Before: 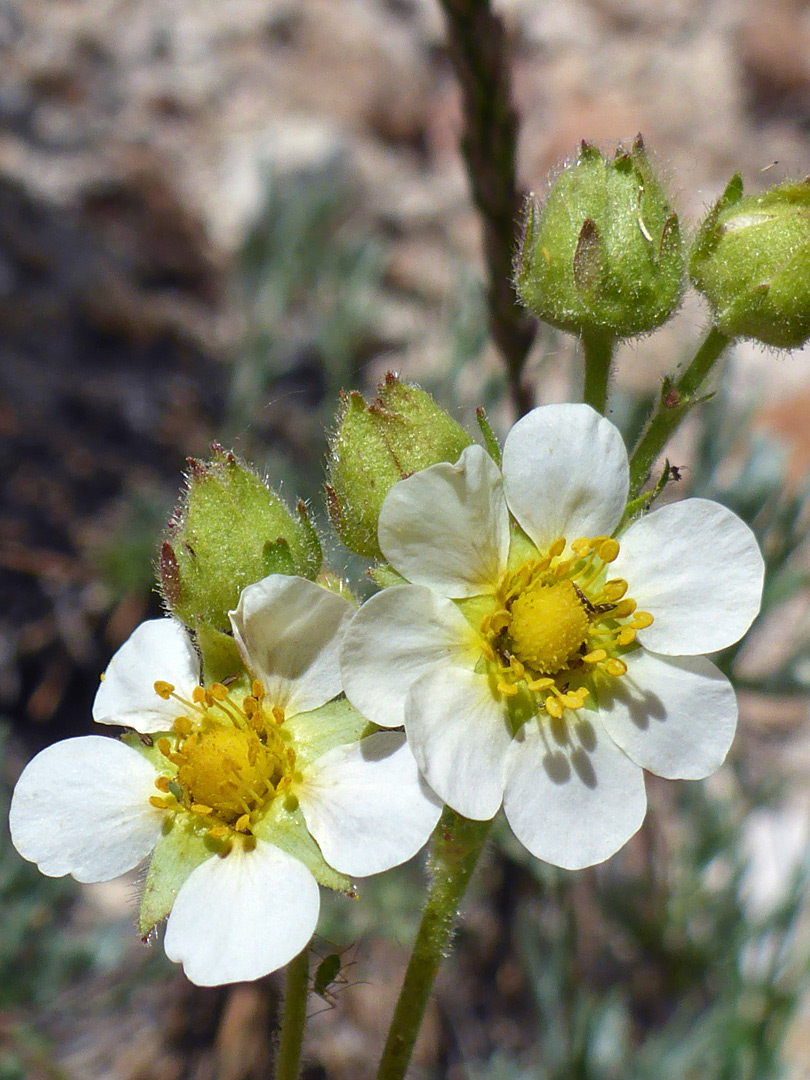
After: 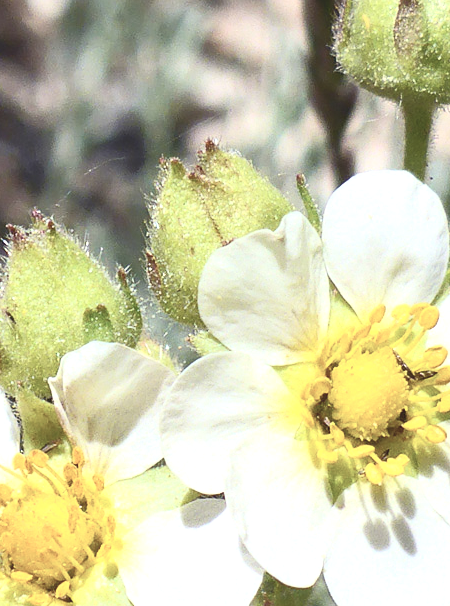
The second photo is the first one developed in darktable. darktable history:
levels: black 0.038%, levels [0, 0.48, 0.961]
tone curve: curves: ch0 [(0, 0) (0.003, 0.012) (0.011, 0.015) (0.025, 0.027) (0.044, 0.045) (0.069, 0.064) (0.1, 0.093) (0.136, 0.133) (0.177, 0.177) (0.224, 0.221) (0.277, 0.272) (0.335, 0.342) (0.399, 0.398) (0.468, 0.462) (0.543, 0.547) (0.623, 0.624) (0.709, 0.711) (0.801, 0.792) (0.898, 0.889) (1, 1)], color space Lab, independent channels, preserve colors none
crop and rotate: left 22.274%, top 21.606%, right 22.13%, bottom 22.269%
contrast brightness saturation: contrast 0.42, brightness 0.562, saturation -0.195
